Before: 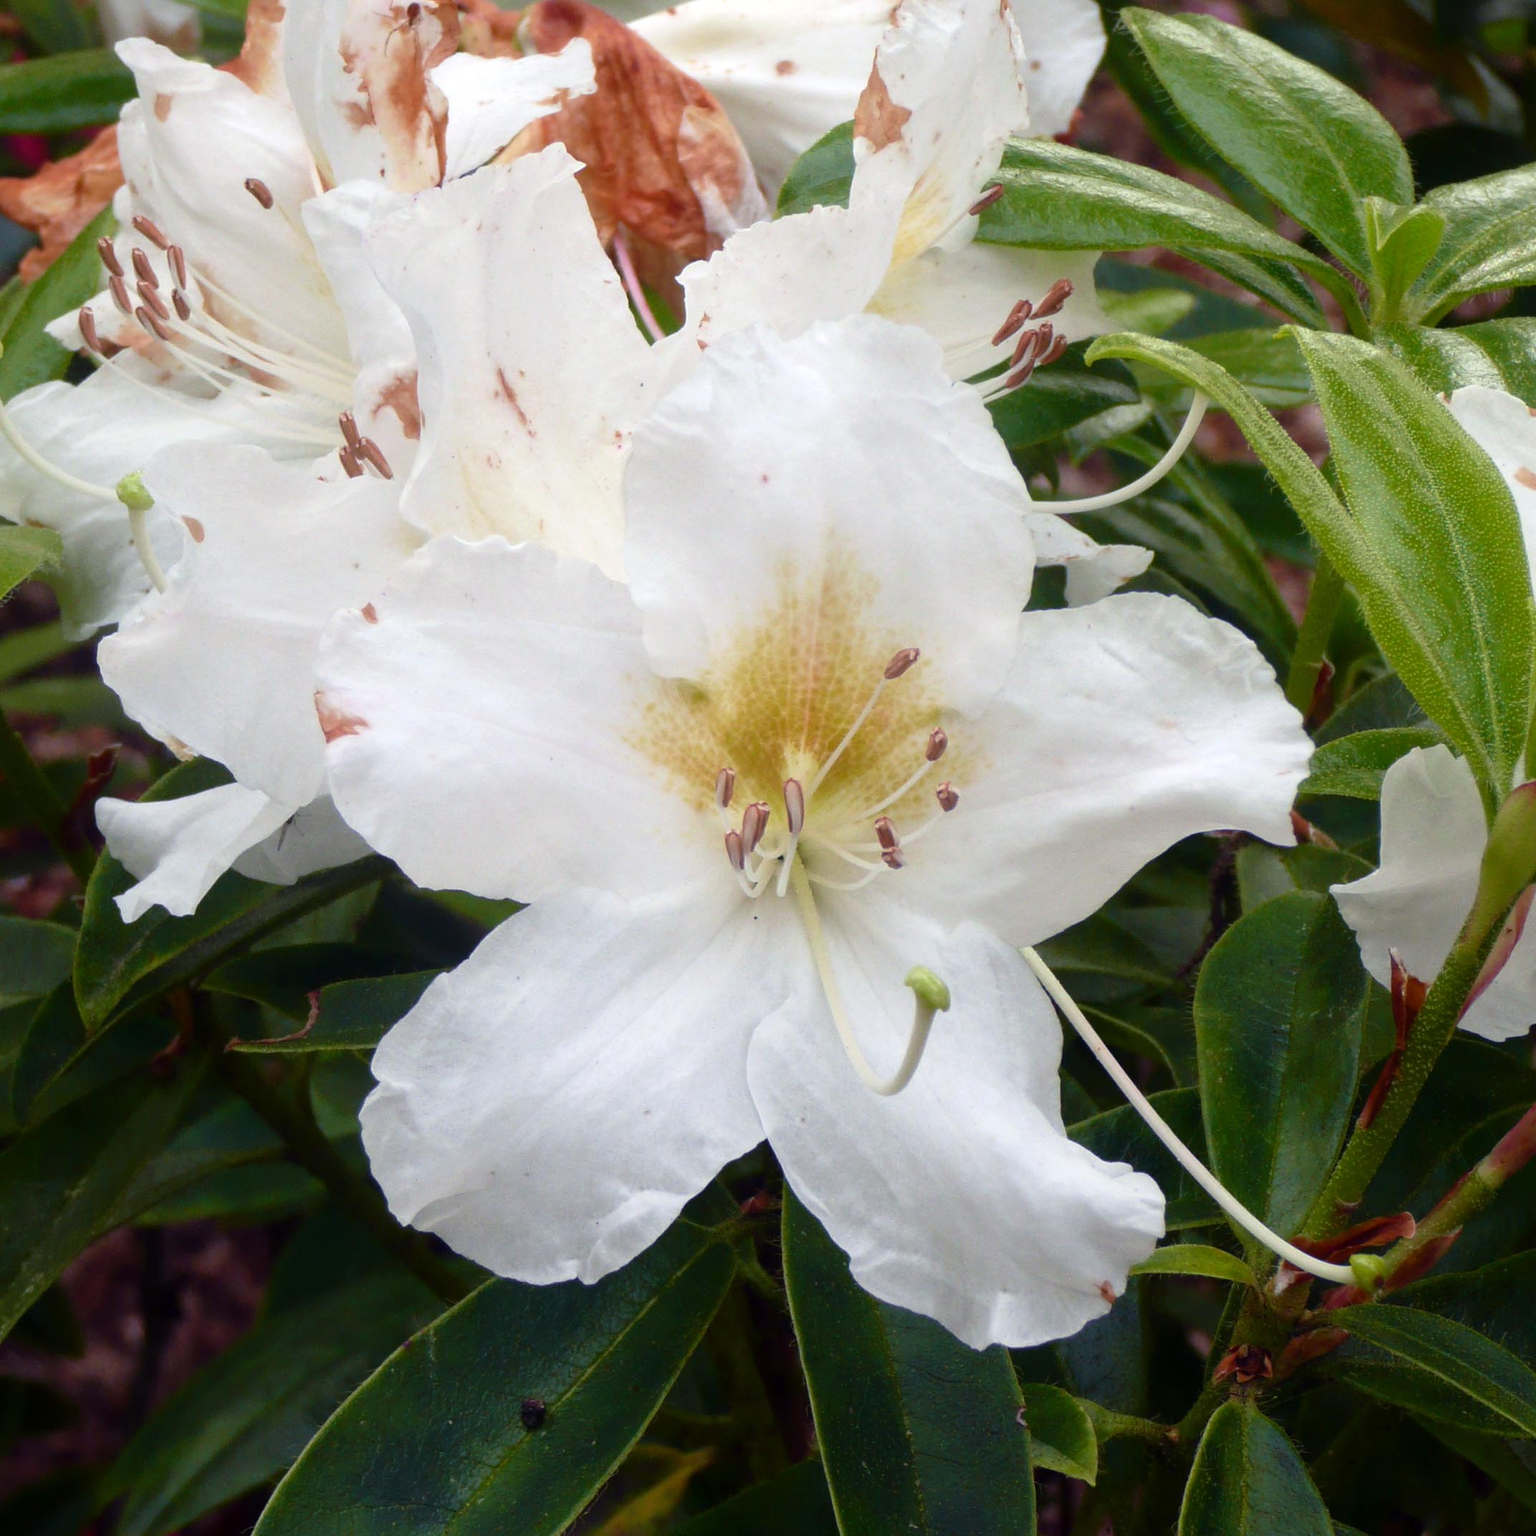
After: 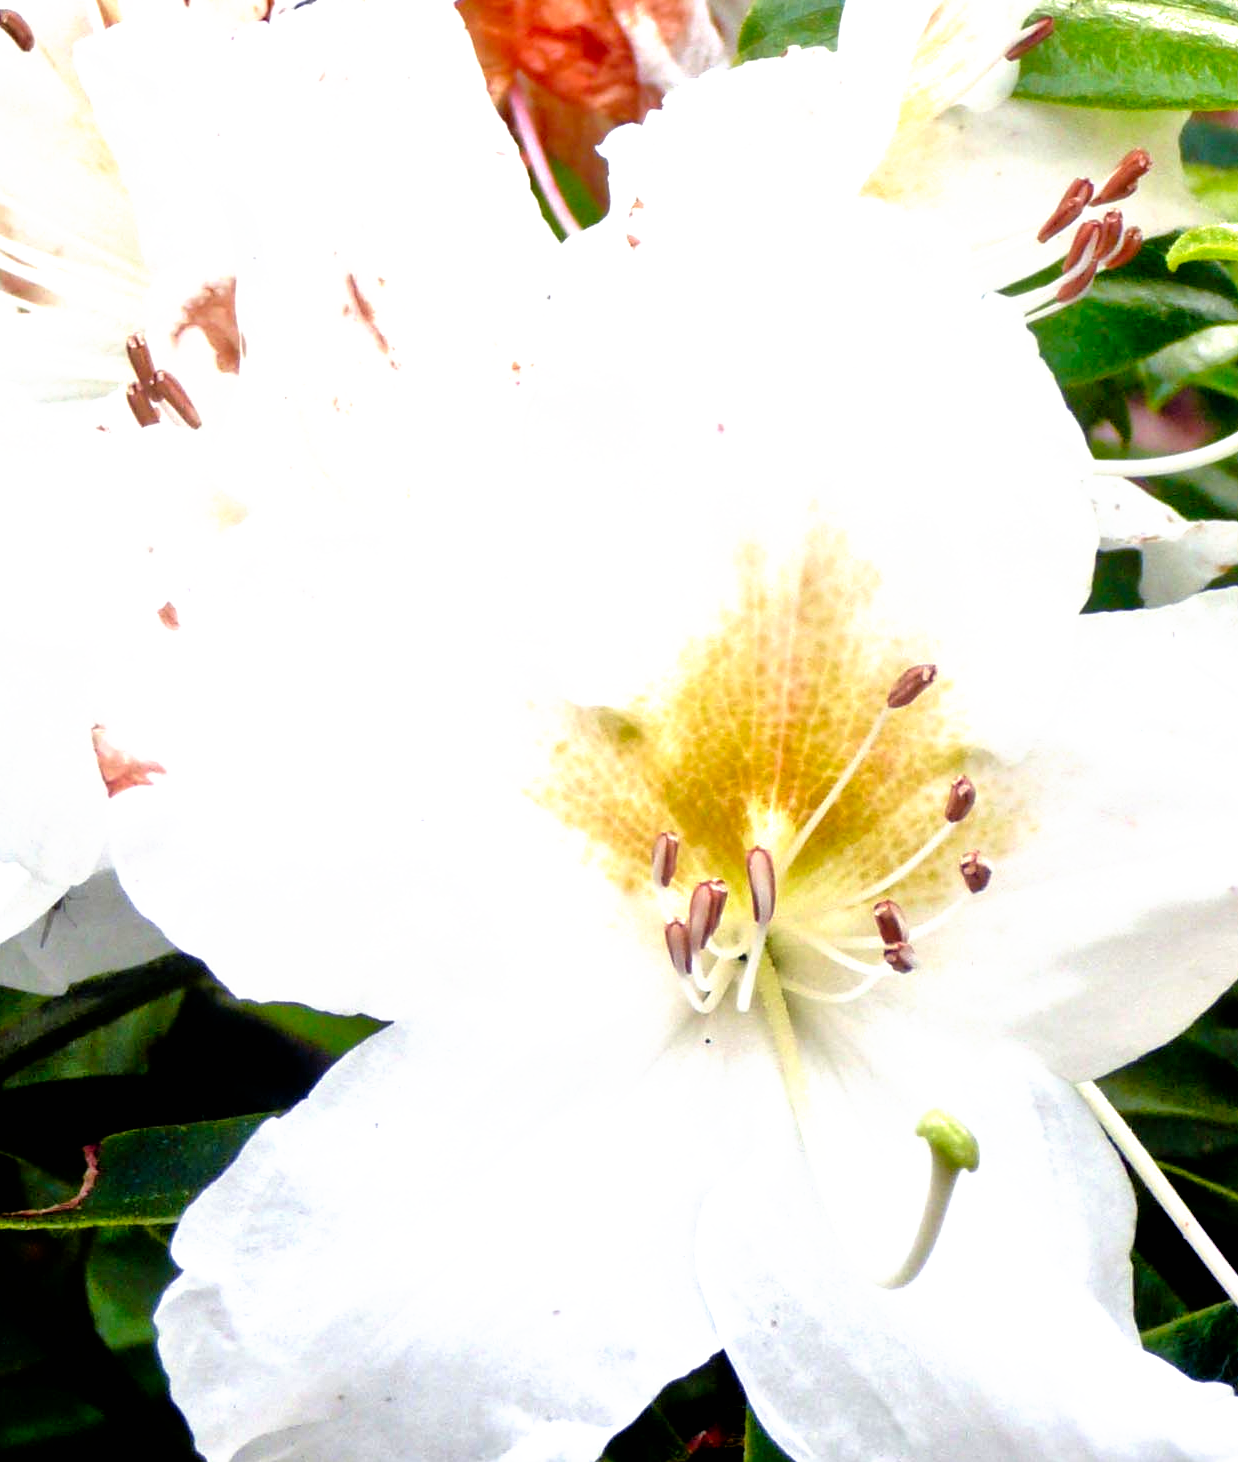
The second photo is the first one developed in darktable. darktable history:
tone equalizer: -7 EV 0.15 EV, -6 EV 0.6 EV, -5 EV 1.15 EV, -4 EV 1.33 EV, -3 EV 1.15 EV, -2 EV 0.6 EV, -1 EV 0.15 EV, mask exposure compensation -0.5 EV
crop: left 16.202%, top 11.208%, right 26.045%, bottom 20.557%
filmic rgb: black relative exposure -8.2 EV, white relative exposure 2.2 EV, threshold 3 EV, hardness 7.11, latitude 85.74%, contrast 1.696, highlights saturation mix -4%, shadows ↔ highlights balance -2.69%, preserve chrominance no, color science v5 (2021), contrast in shadows safe, contrast in highlights safe, enable highlight reconstruction true
